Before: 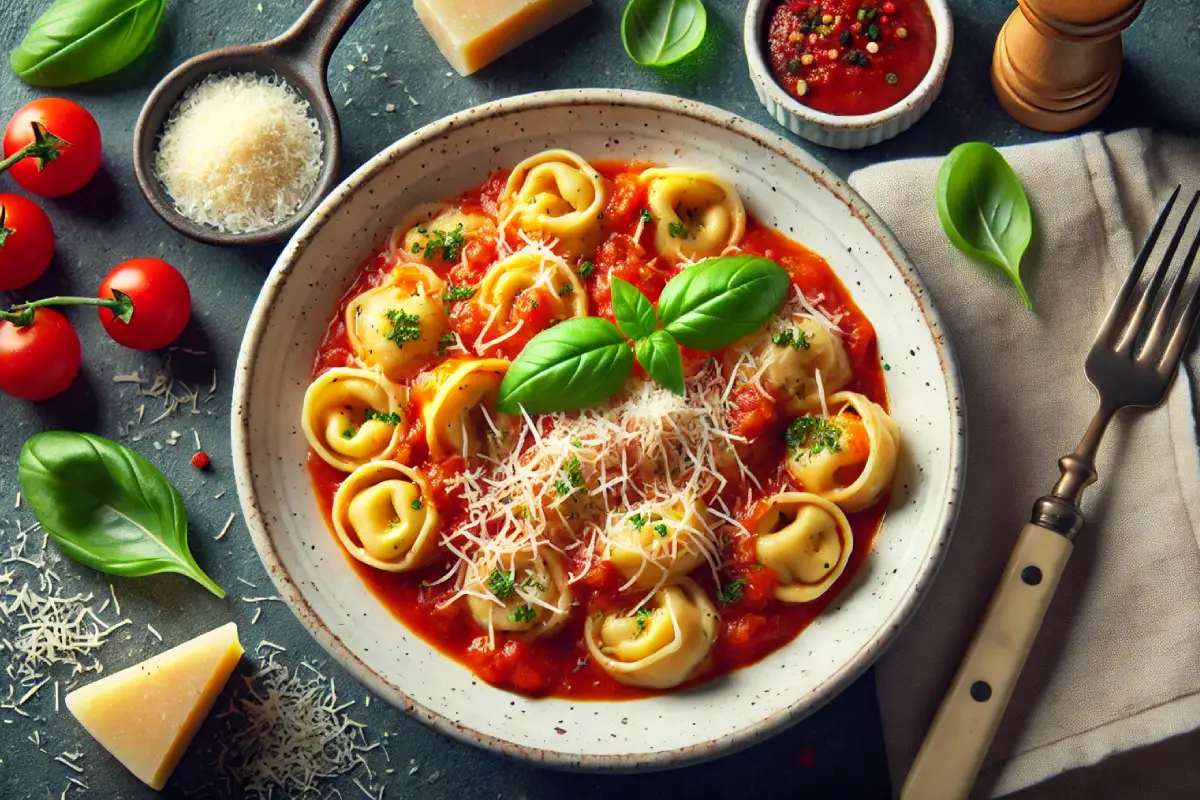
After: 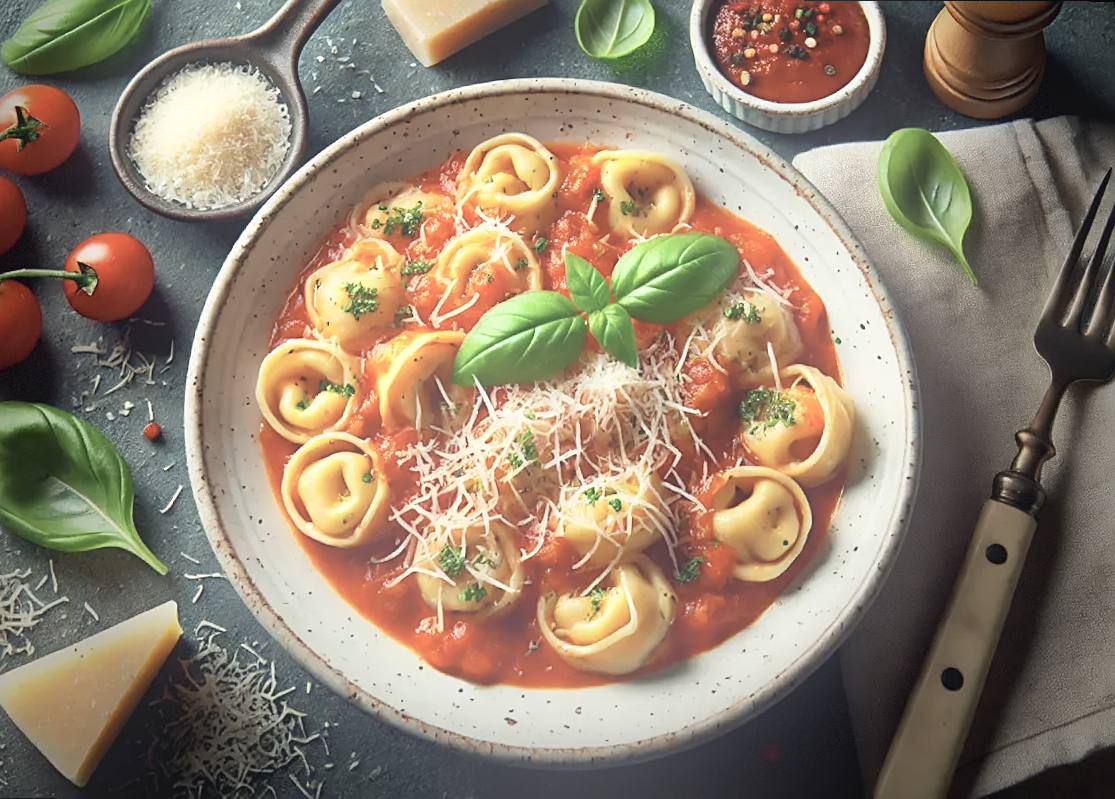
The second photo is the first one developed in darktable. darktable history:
rotate and perspective: rotation 0.215°, lens shift (vertical) -0.139, crop left 0.069, crop right 0.939, crop top 0.002, crop bottom 0.996
sharpen: on, module defaults
bloom: on, module defaults
vignetting: fall-off start 68.33%, fall-off radius 30%, saturation 0.042, center (-0.066, -0.311), width/height ratio 0.992, shape 0.85, dithering 8-bit output
contrast brightness saturation: contrast 0.1, saturation -0.36
